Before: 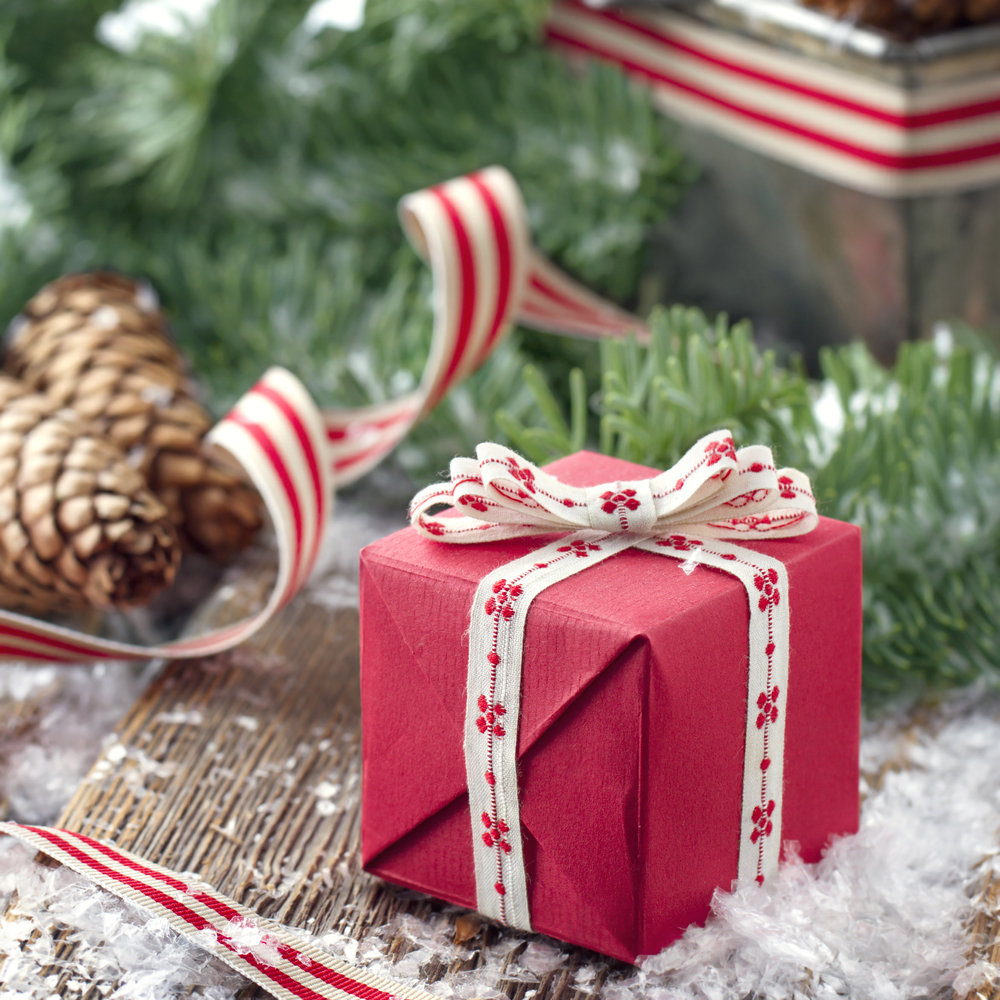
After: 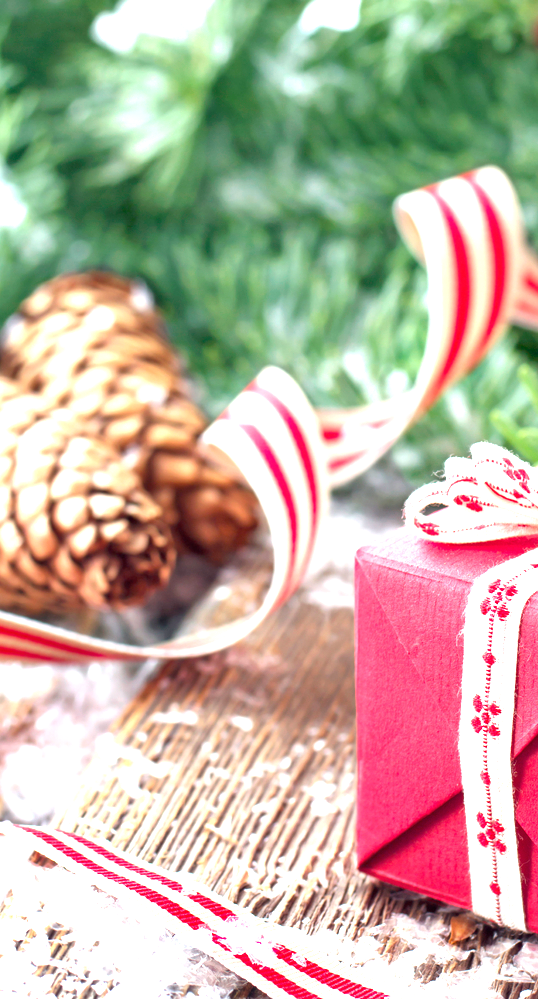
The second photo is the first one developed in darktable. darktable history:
exposure: black level correction 0, exposure 1.388 EV, compensate exposure bias true, compensate highlight preservation false
crop: left 0.587%, right 45.588%, bottom 0.086%
